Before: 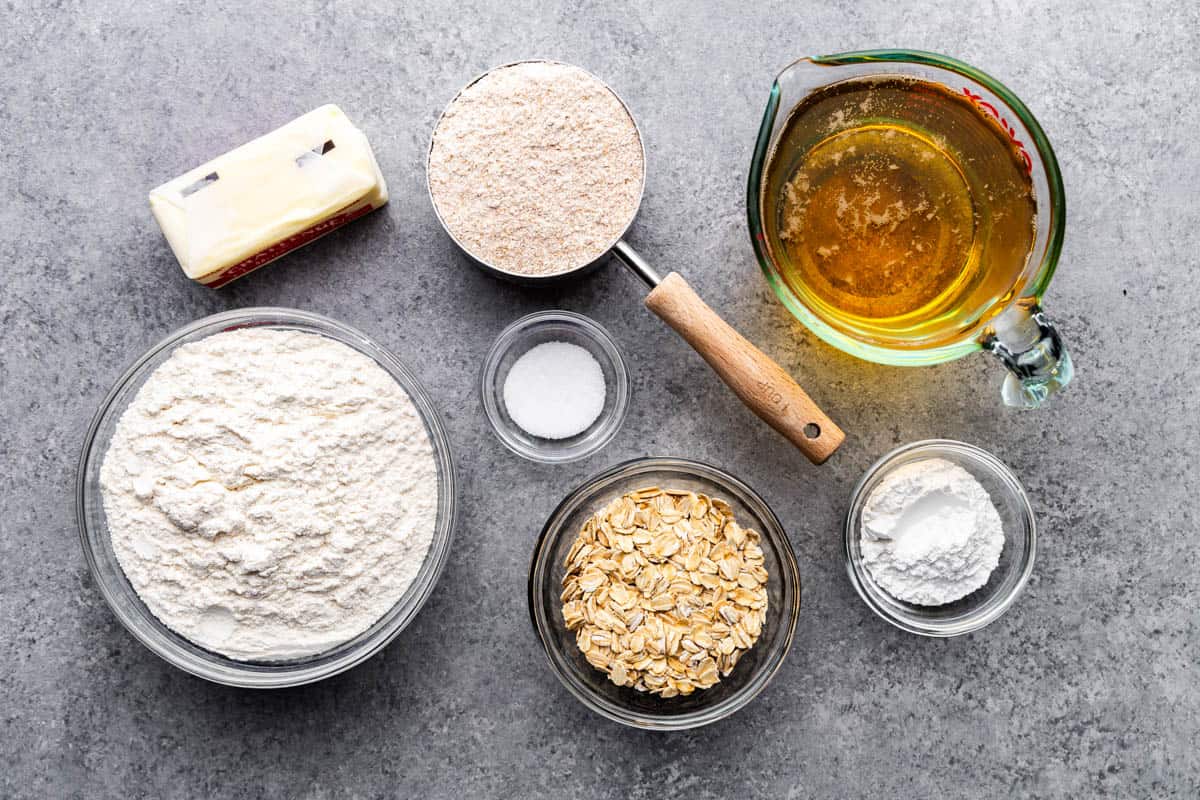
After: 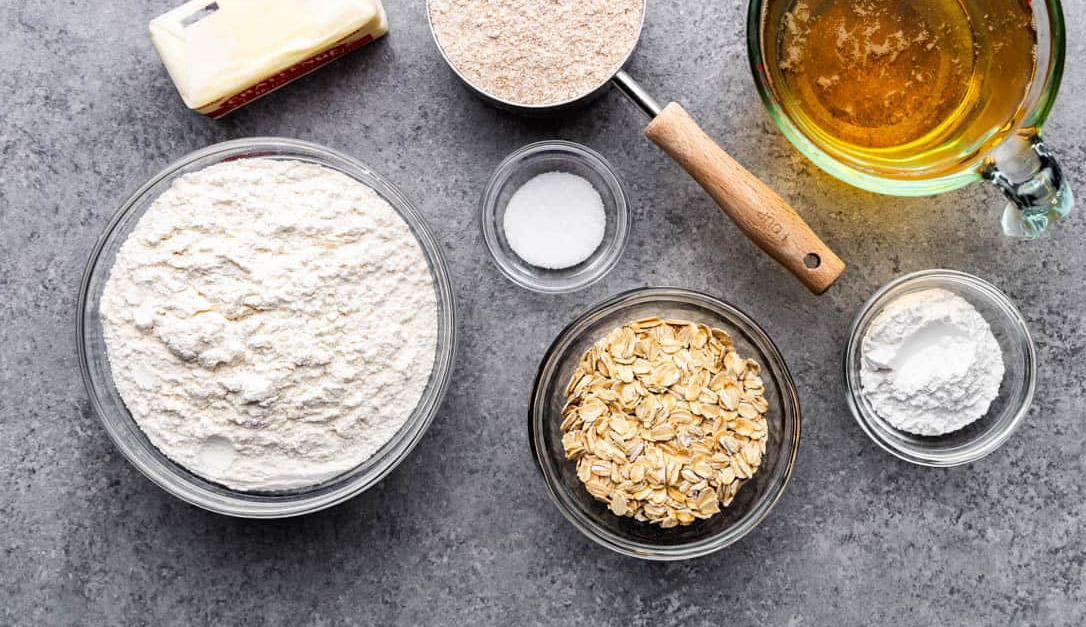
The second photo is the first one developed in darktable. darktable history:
crop: top 21.321%, right 9.441%, bottom 0.223%
